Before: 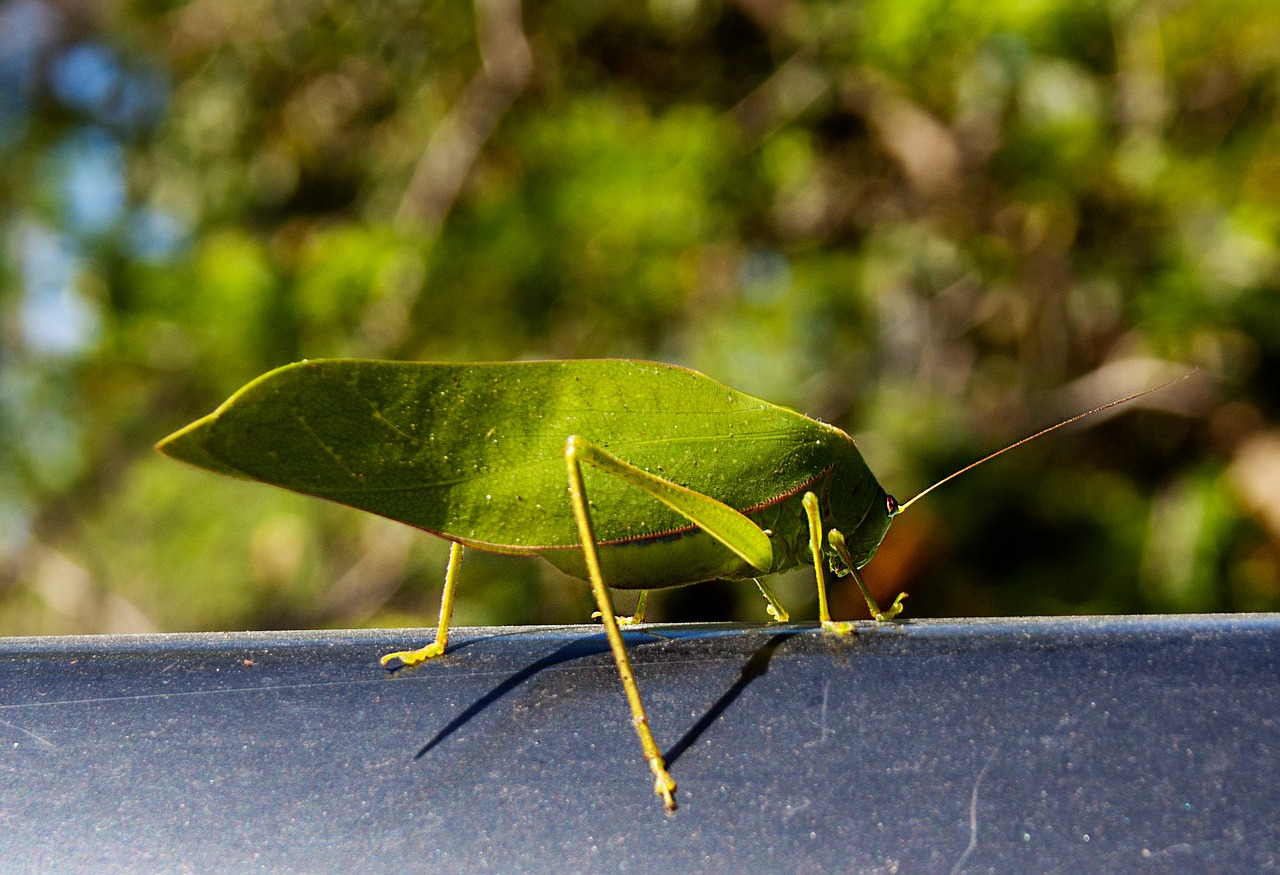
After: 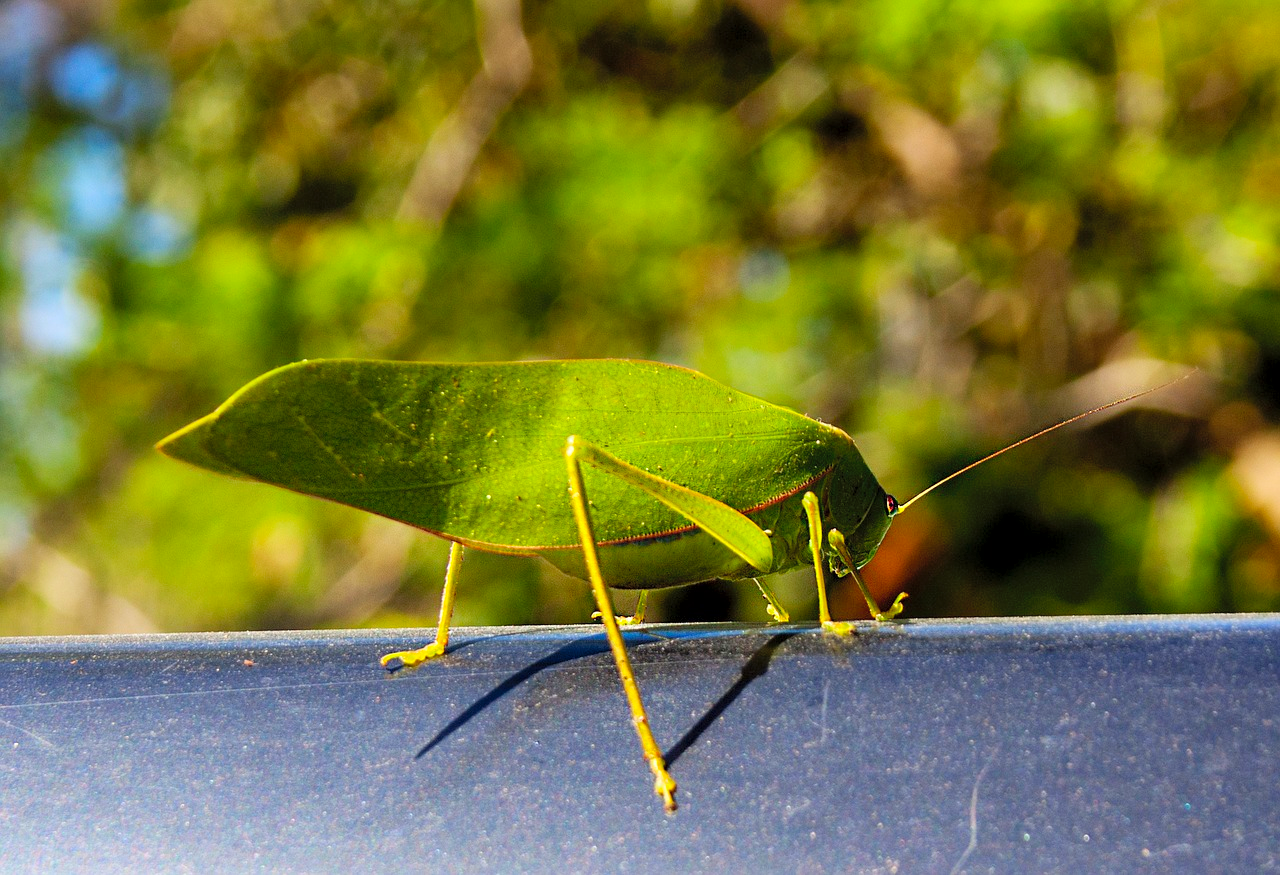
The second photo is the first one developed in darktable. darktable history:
exposure: black level correction 0.001, compensate highlight preservation false
contrast brightness saturation: contrast 0.066, brightness 0.171, saturation 0.399
